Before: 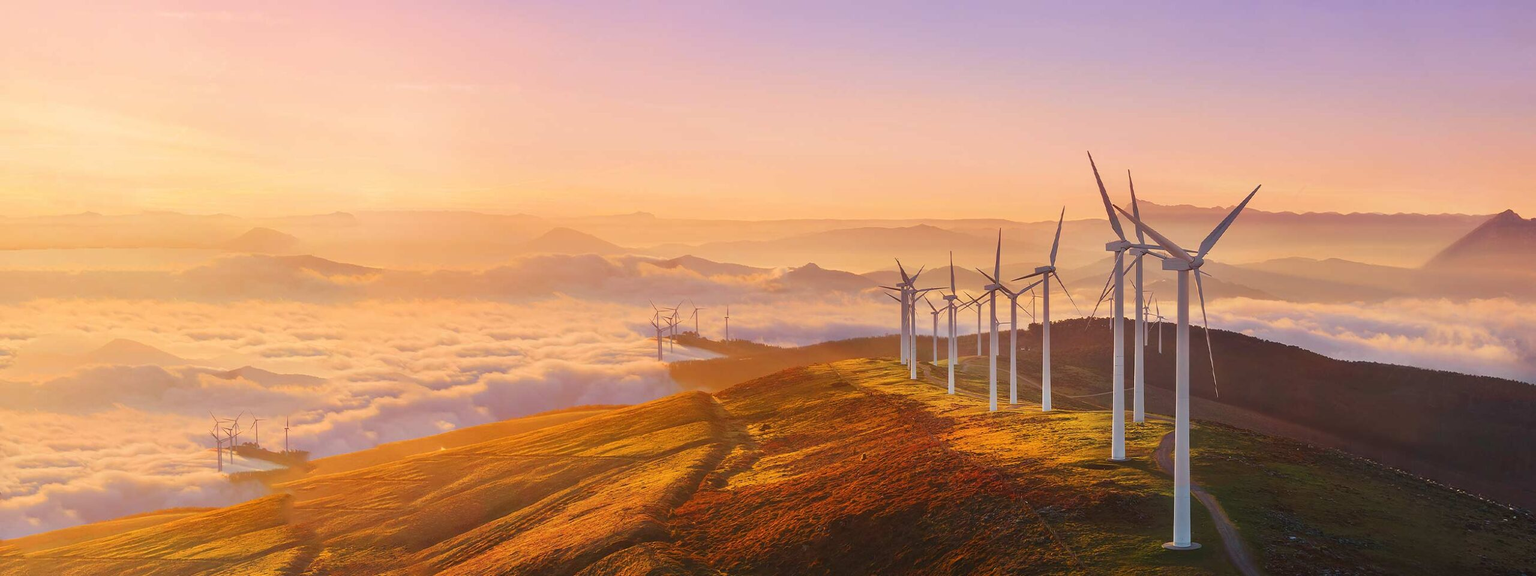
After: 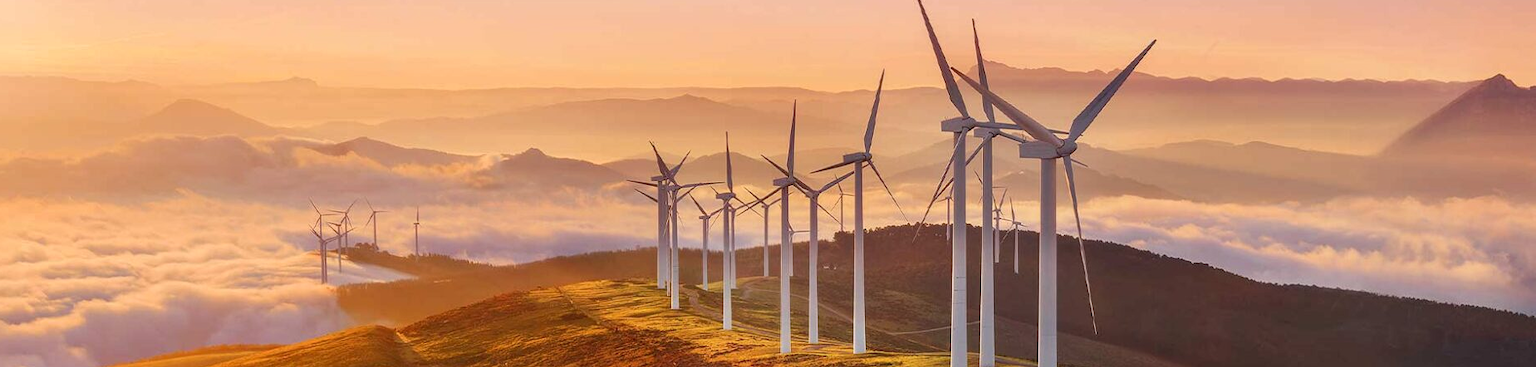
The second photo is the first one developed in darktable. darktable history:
crop and rotate: left 27.76%, top 27.147%, bottom 26.772%
tone equalizer: edges refinement/feathering 500, mask exposure compensation -1.57 EV, preserve details no
local contrast: on, module defaults
